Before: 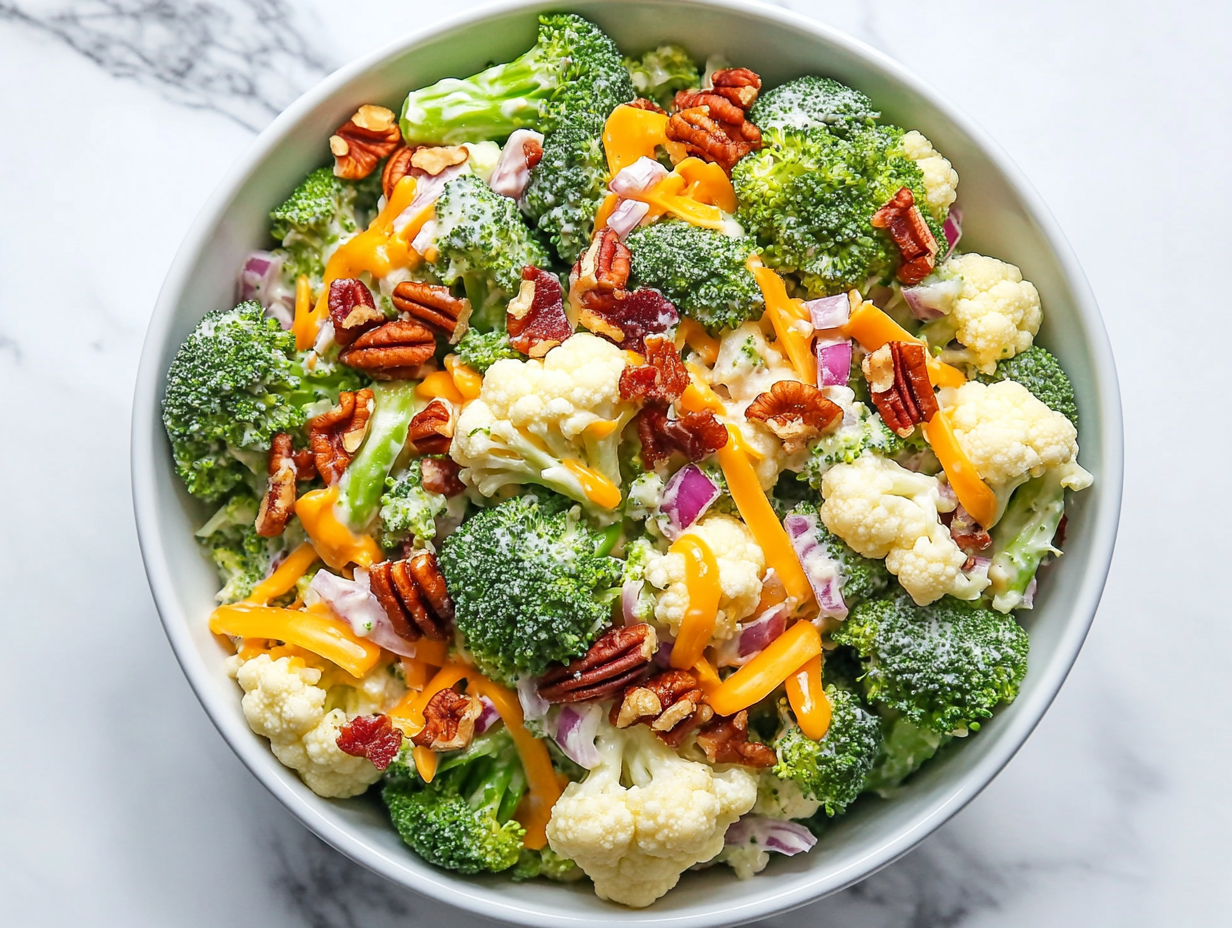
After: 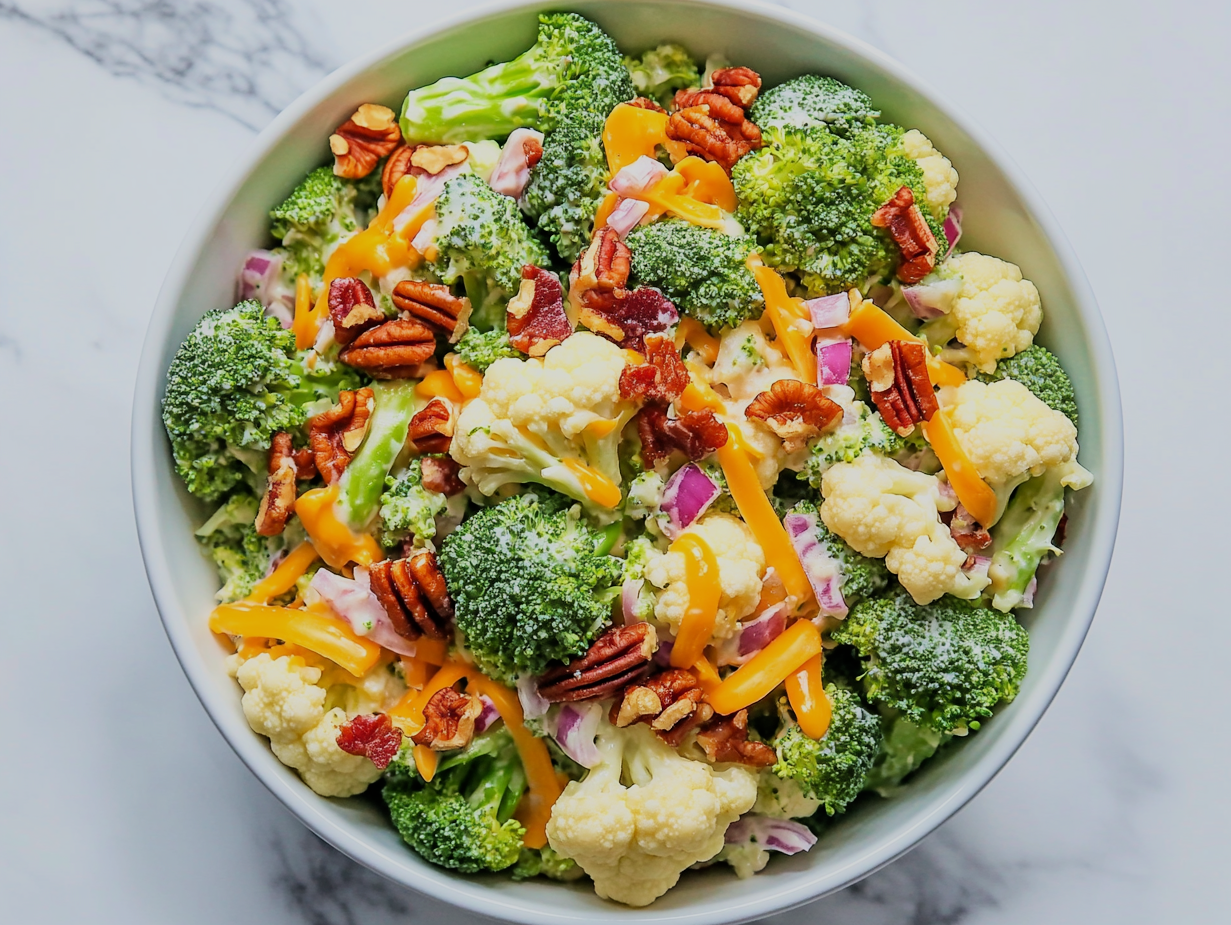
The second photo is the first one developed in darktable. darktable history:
crop: top 0.12%, bottom 0.153%
velvia: on, module defaults
filmic rgb: black relative exposure -7.65 EV, white relative exposure 4.56 EV, hardness 3.61, color science v6 (2022)
